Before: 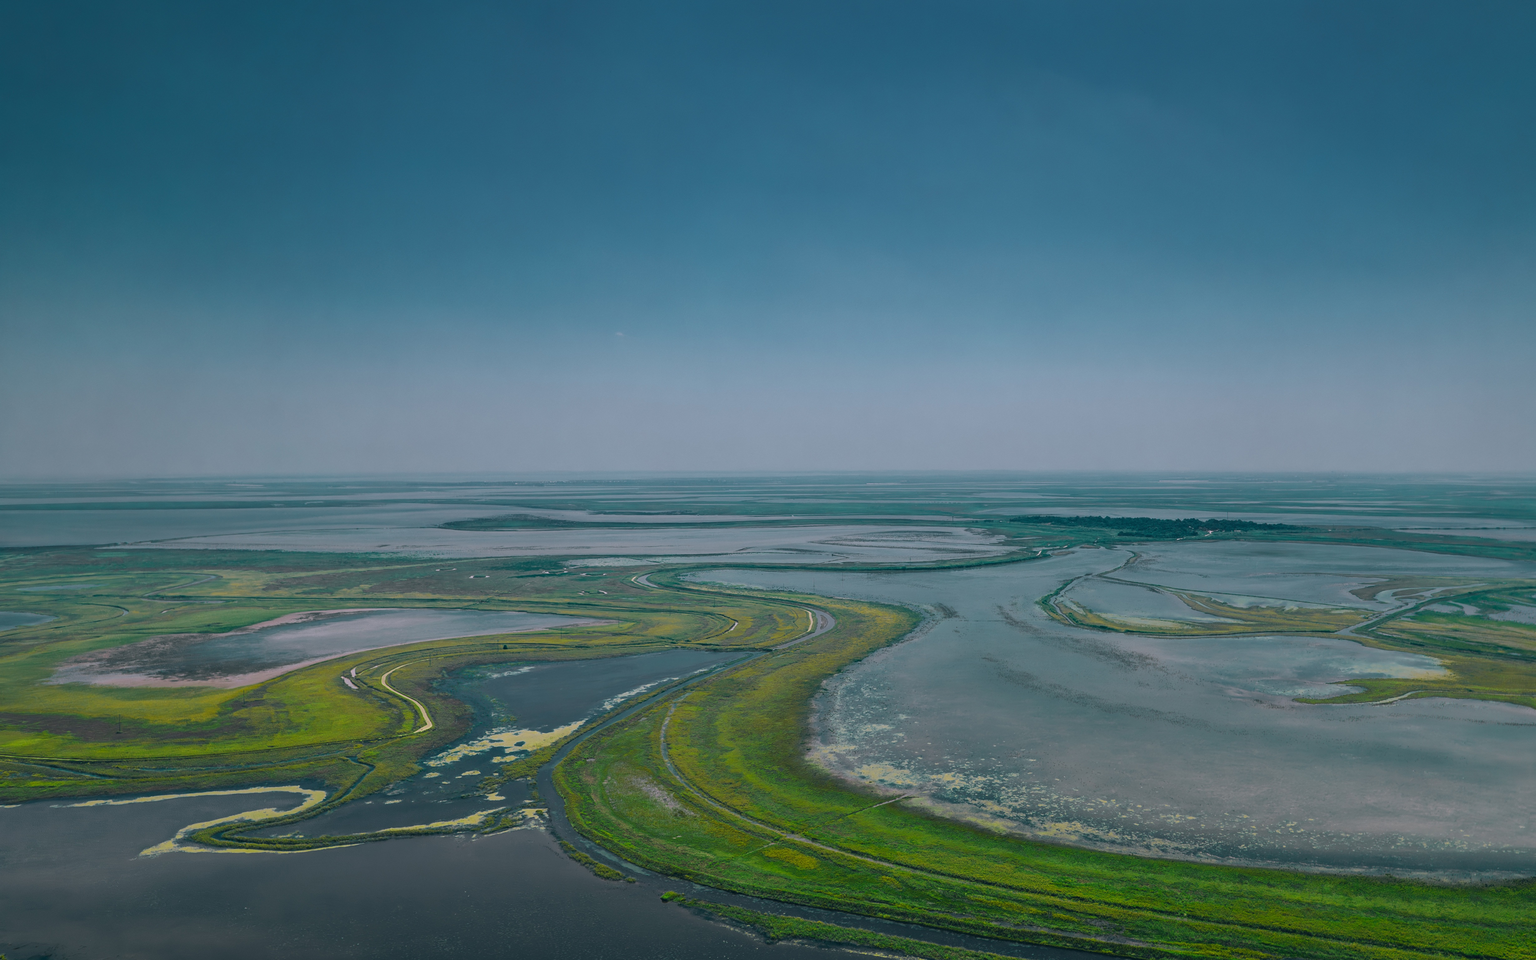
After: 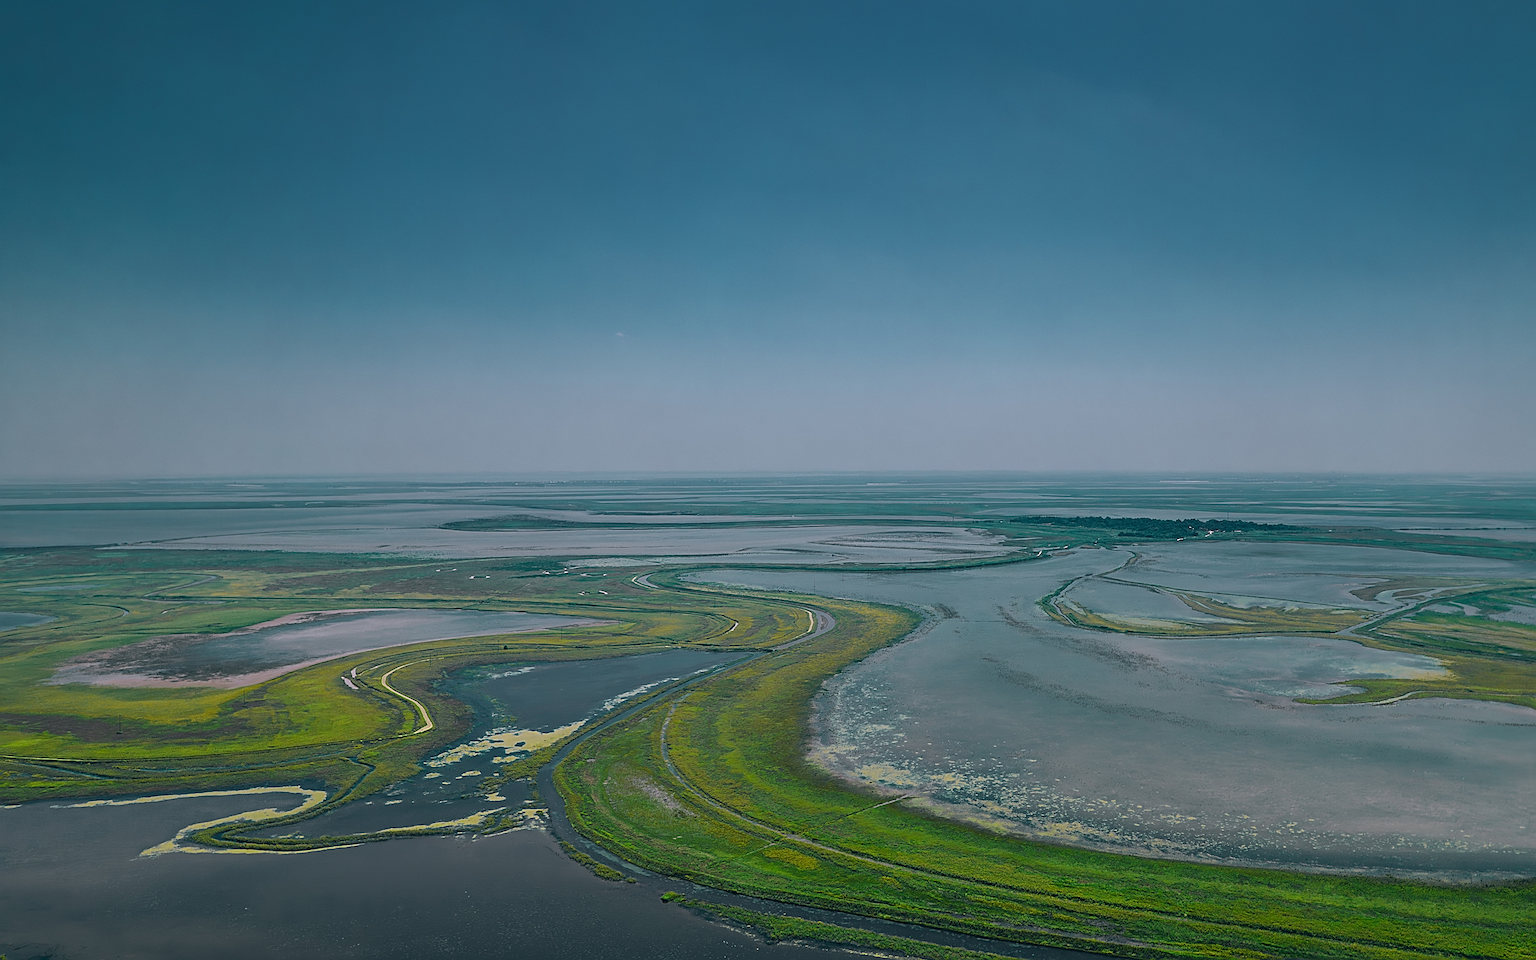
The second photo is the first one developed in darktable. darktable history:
sharpen: radius 3.671, amount 0.942
